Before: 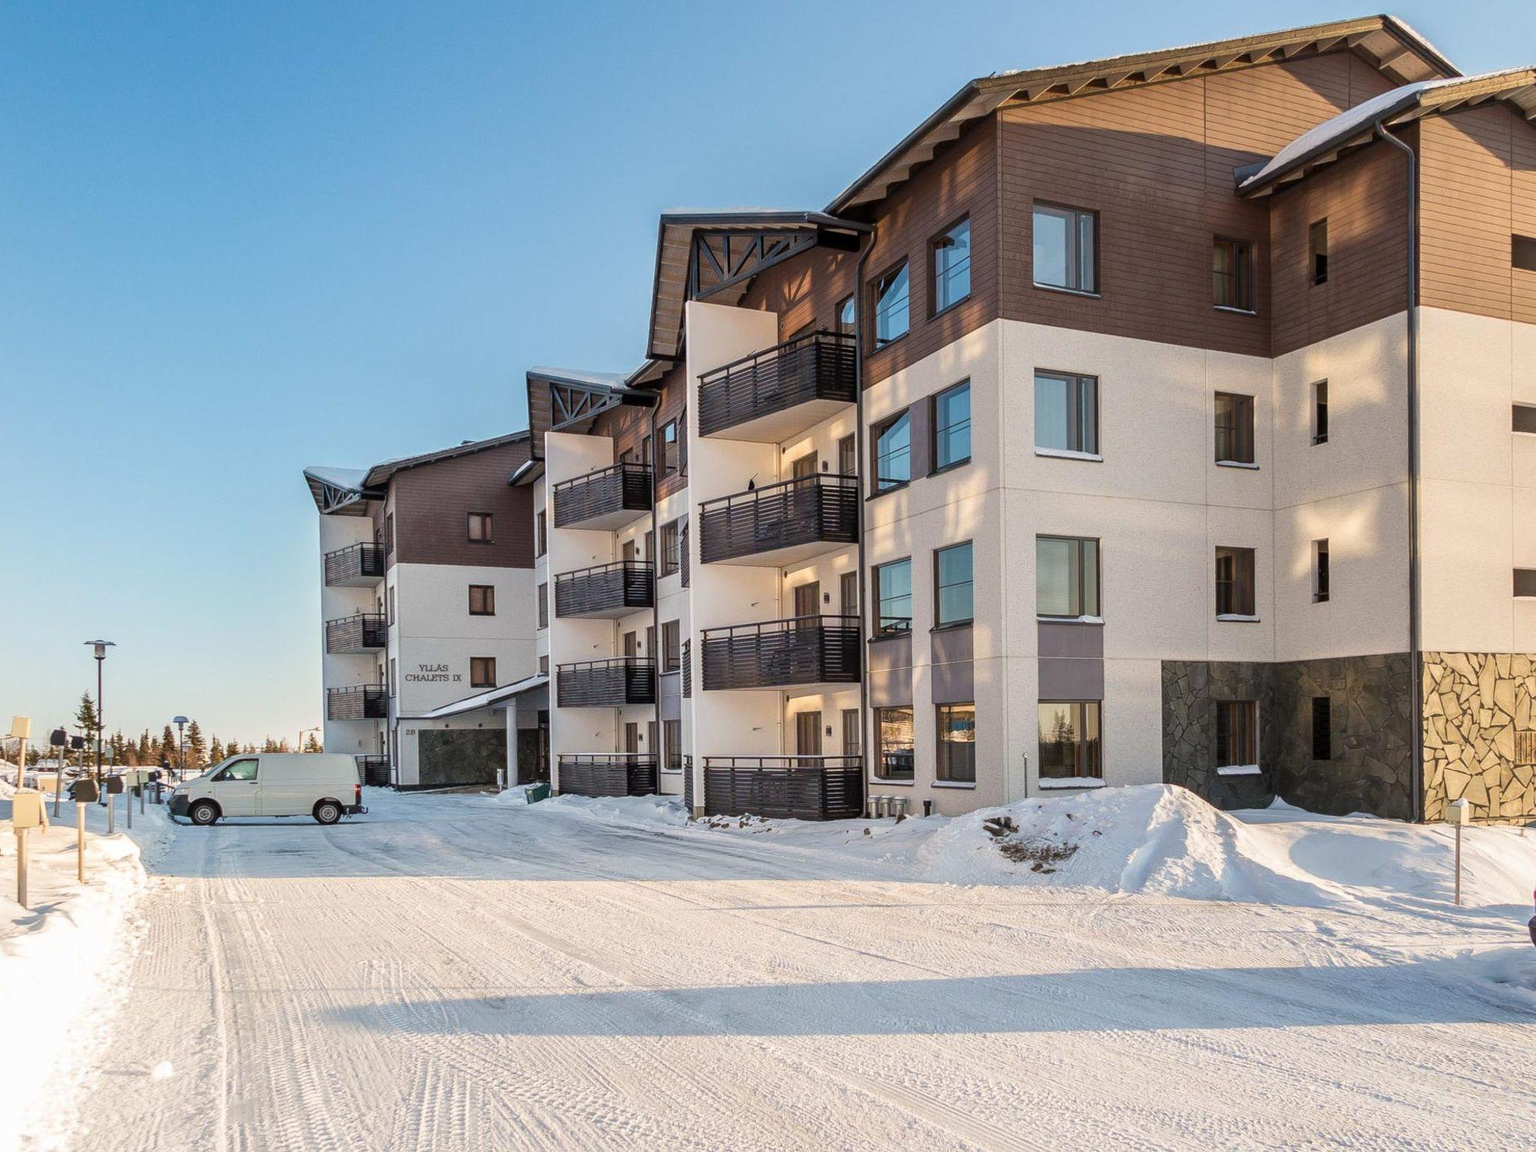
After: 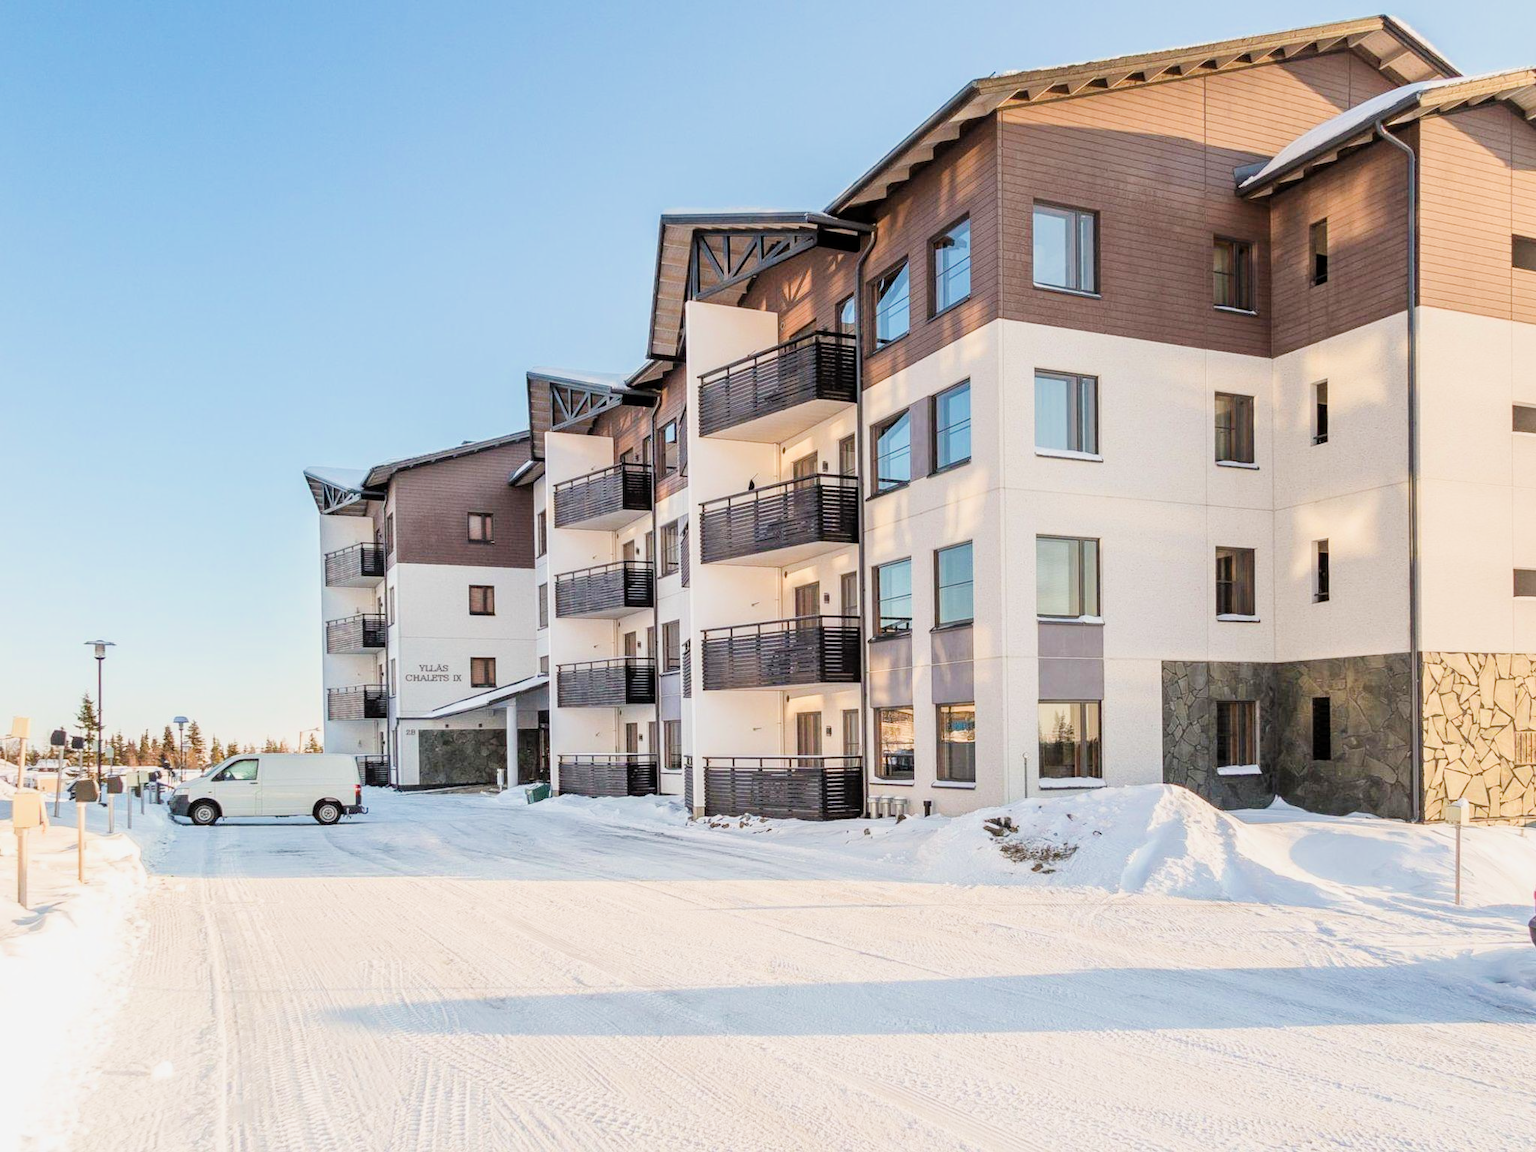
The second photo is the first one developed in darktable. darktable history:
filmic rgb: black relative exposure -7.65 EV, white relative exposure 4.56 EV, threshold 5.97 EV, hardness 3.61, enable highlight reconstruction true
exposure: black level correction 0, exposure 1.17 EV, compensate highlight preservation false
